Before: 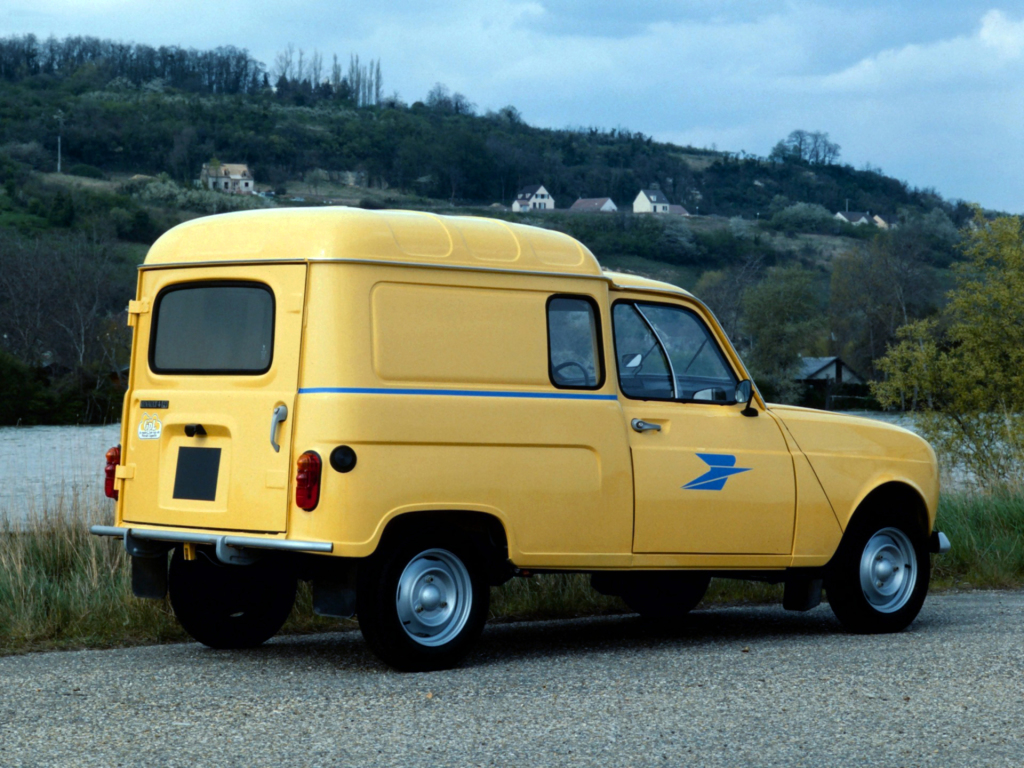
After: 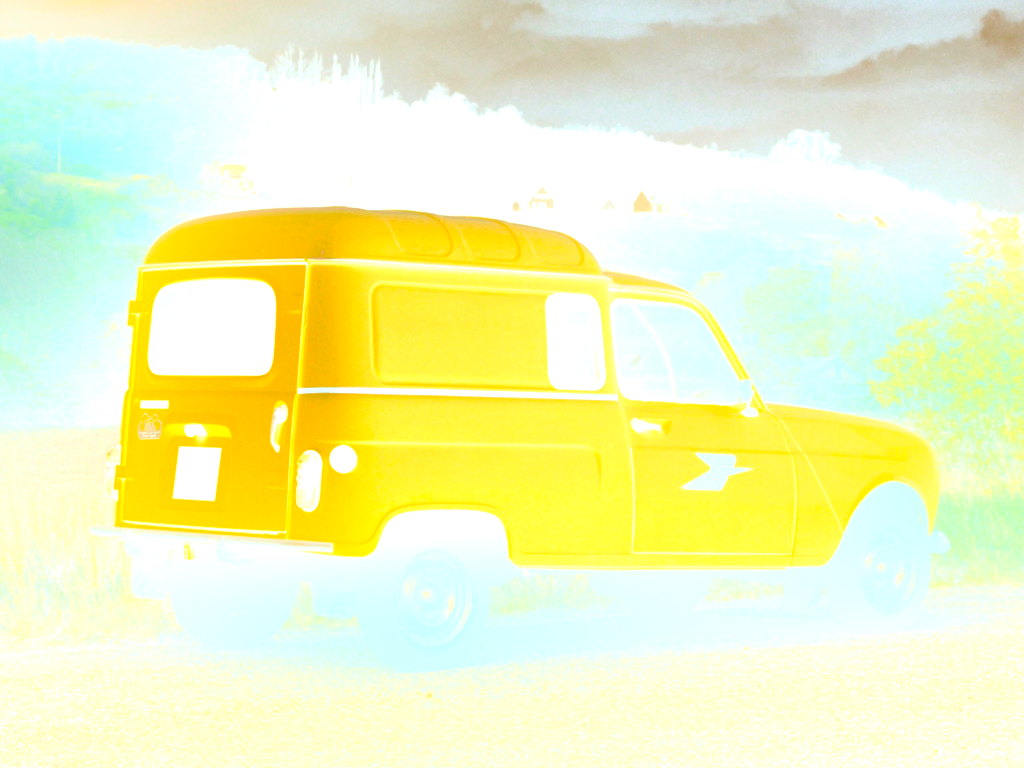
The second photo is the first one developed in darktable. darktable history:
white balance: red 1.004, blue 1.024
tone equalizer: on, module defaults
color correction: highlights a* 5.62, highlights b* 33.57, shadows a* -25.86, shadows b* 4.02
bloom: size 25%, threshold 5%, strength 90%
exposure: black level correction 0, exposure 1.379 EV, compensate exposure bias true, compensate highlight preservation false
